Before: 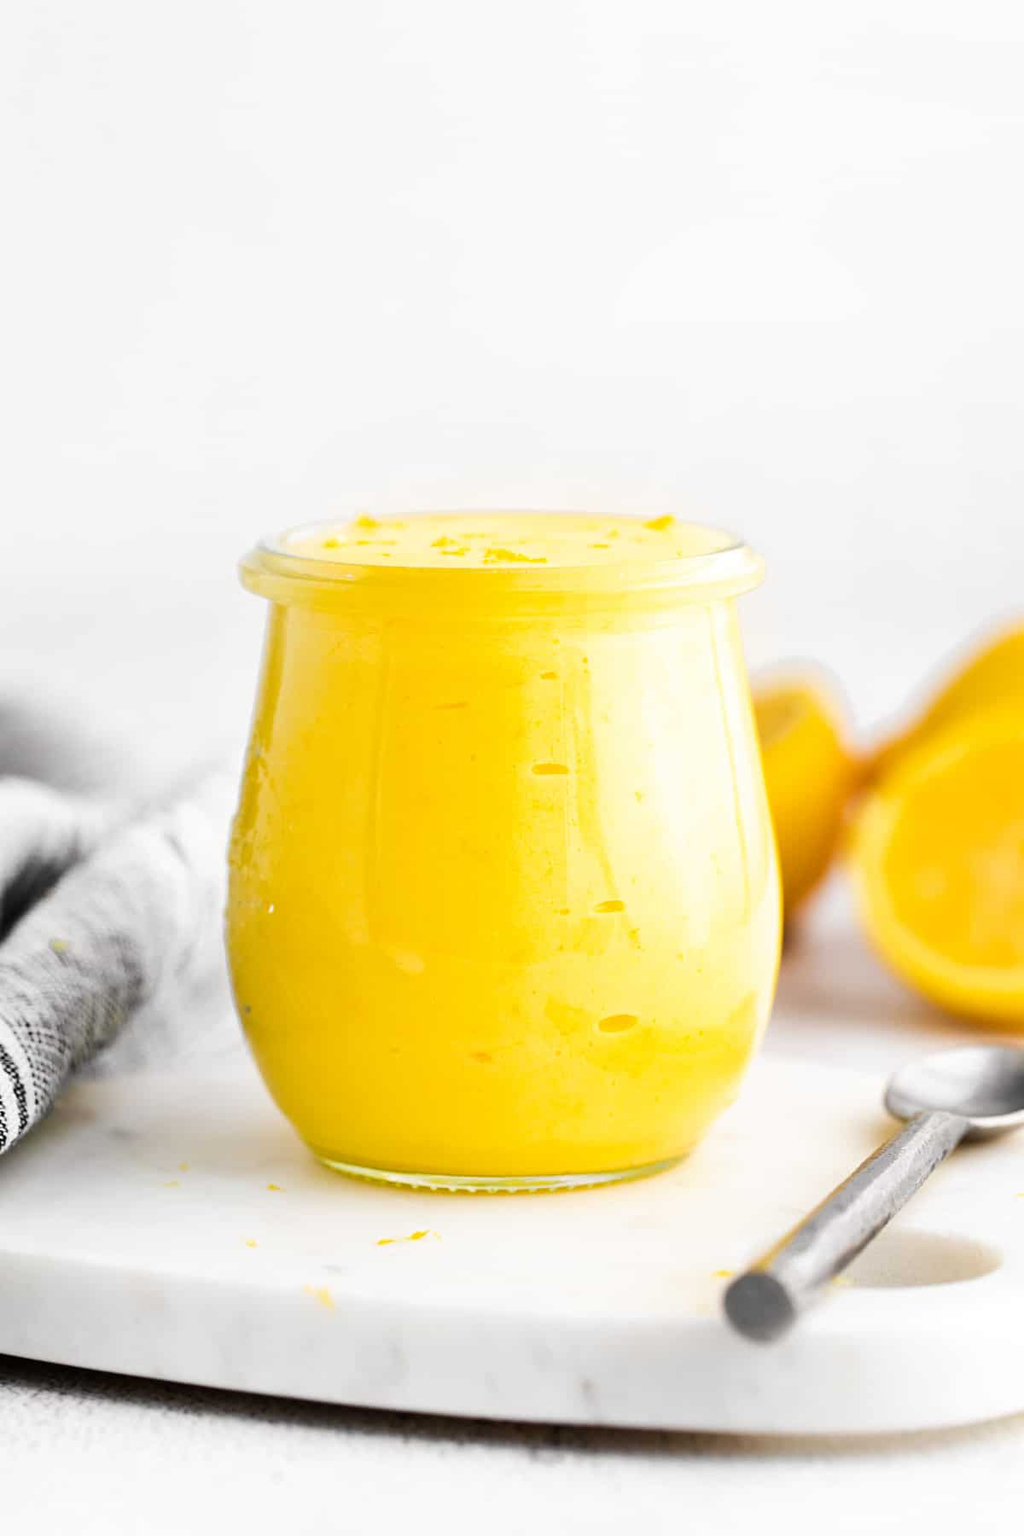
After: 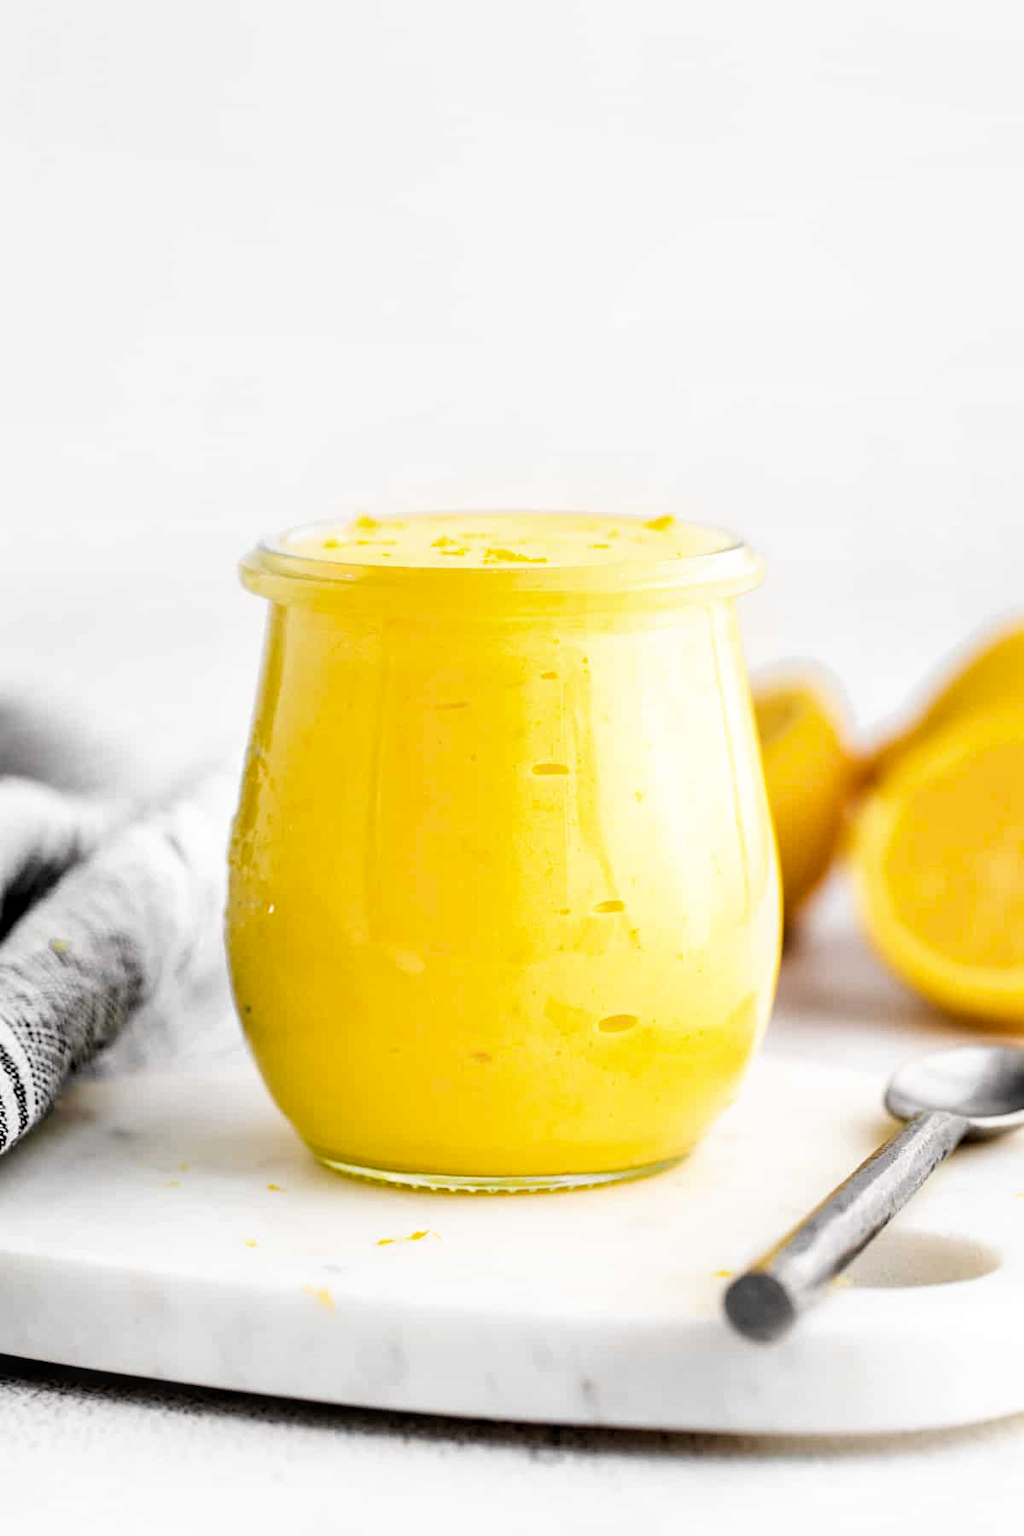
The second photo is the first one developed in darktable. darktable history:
filmic rgb: black relative exposure -11.98 EV, white relative exposure 2.81 EV, target black luminance 0%, hardness 8.14, latitude 70.38%, contrast 1.138, highlights saturation mix 10.4%, shadows ↔ highlights balance -0.388%
local contrast: detail 150%
